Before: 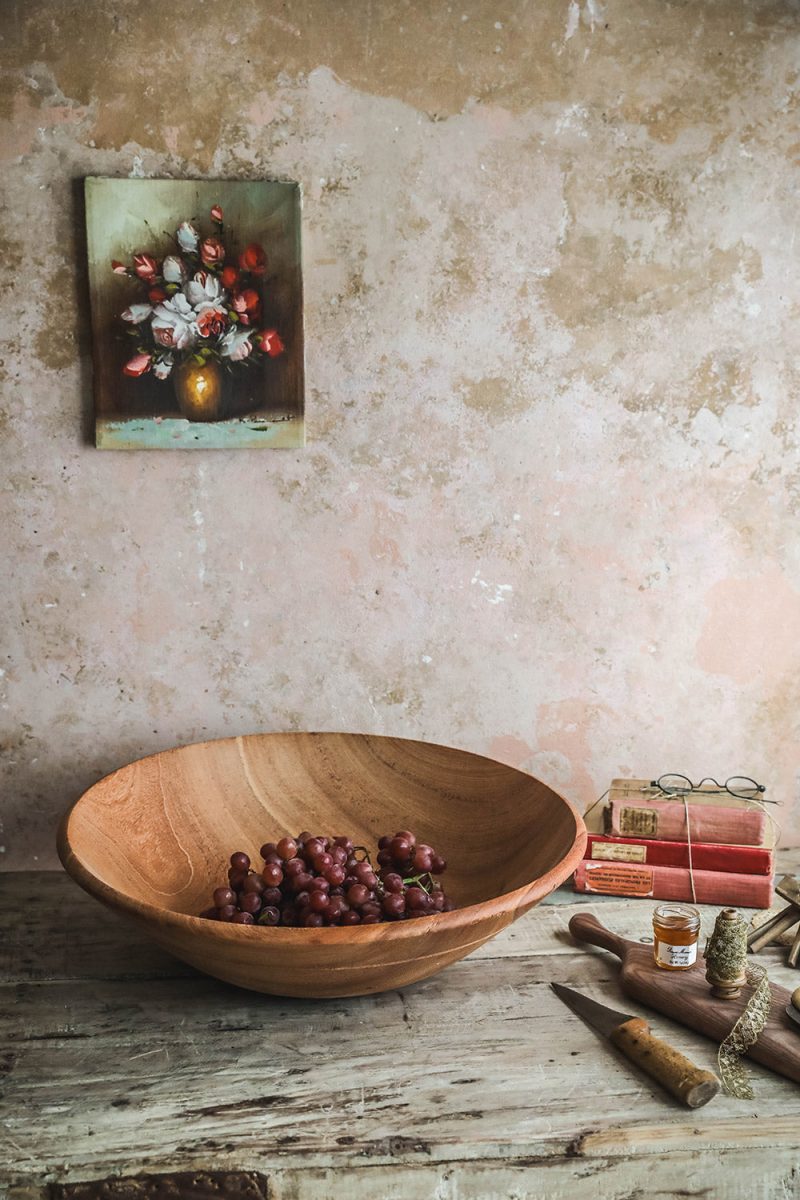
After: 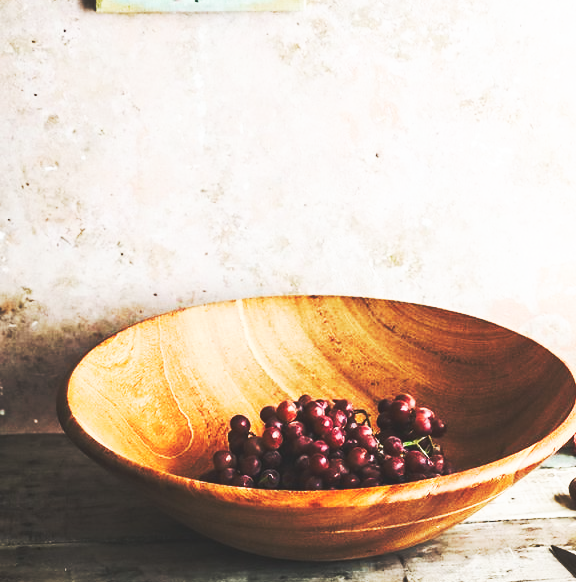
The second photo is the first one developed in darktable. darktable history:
base curve: curves: ch0 [(0, 0.015) (0.085, 0.116) (0.134, 0.298) (0.19, 0.545) (0.296, 0.764) (0.599, 0.982) (1, 1)], preserve colors none
crop: top 36.498%, right 27.964%, bottom 14.995%
